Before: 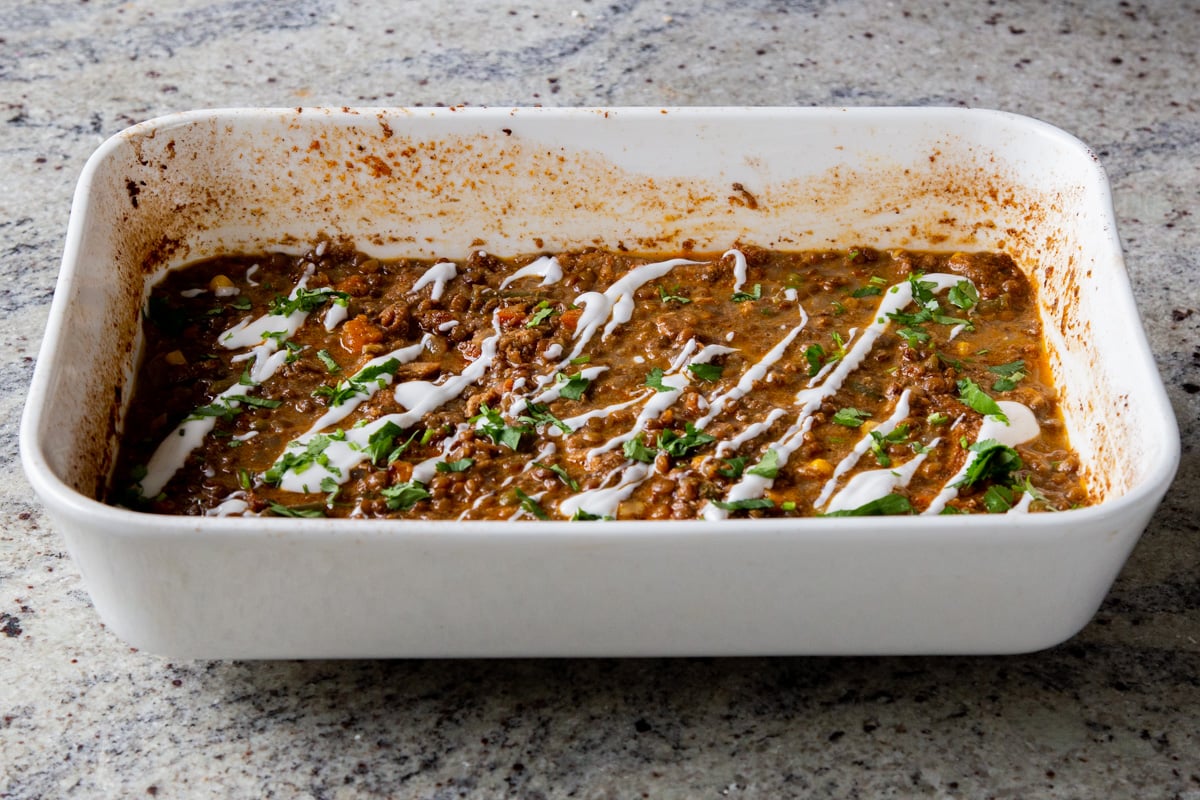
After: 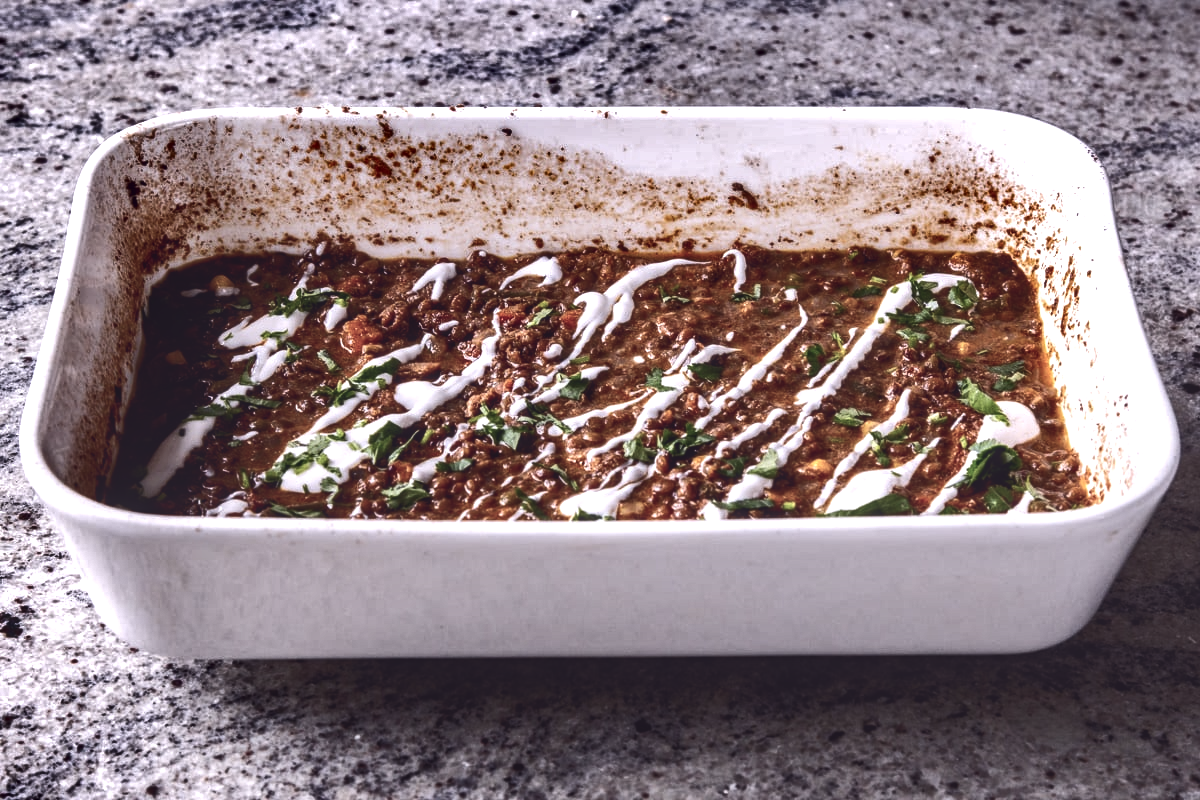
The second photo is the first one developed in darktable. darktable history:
tone curve: curves: ch0 [(0, 0.142) (0.384, 0.314) (0.752, 0.711) (0.991, 0.95)]; ch1 [(0.006, 0.129) (0.346, 0.384) (1, 1)]; ch2 [(0.003, 0.057) (0.261, 0.248) (1, 1)], color space Lab, independent channels
local contrast: detail 142%
basic adjustments: exposure 0.32 EV, contrast 0.15, saturation -0.26, vibrance -0.34
shadows and highlights: shadows 24.5, highlights -78.15, soften with gaussian
